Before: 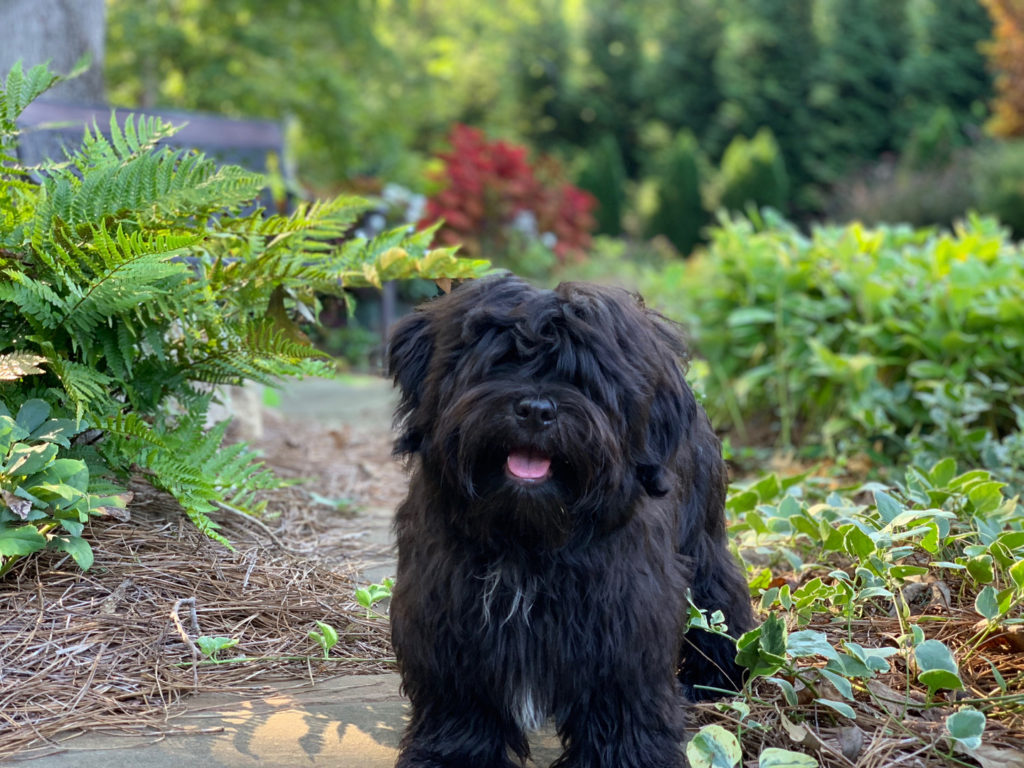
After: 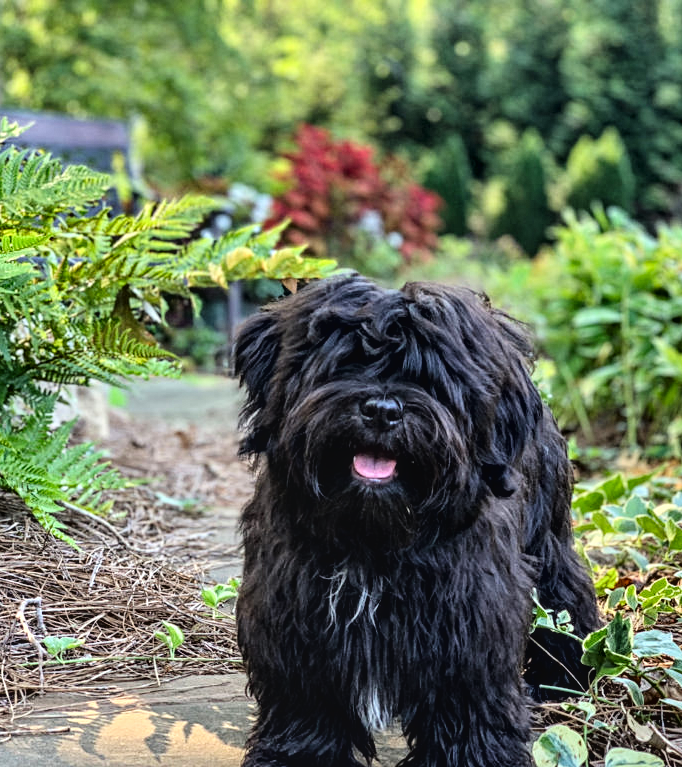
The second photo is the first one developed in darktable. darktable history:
tone curve: curves: ch0 [(0, 0) (0.004, 0.001) (0.133, 0.112) (0.325, 0.362) (0.832, 0.893) (1, 1)], color space Lab, linked channels, preserve colors none
crop and rotate: left 15.055%, right 18.278%
contrast equalizer: octaves 7, y [[0.5, 0.542, 0.583, 0.625, 0.667, 0.708], [0.5 ×6], [0.5 ×6], [0 ×6], [0 ×6]]
local contrast: detail 110%
